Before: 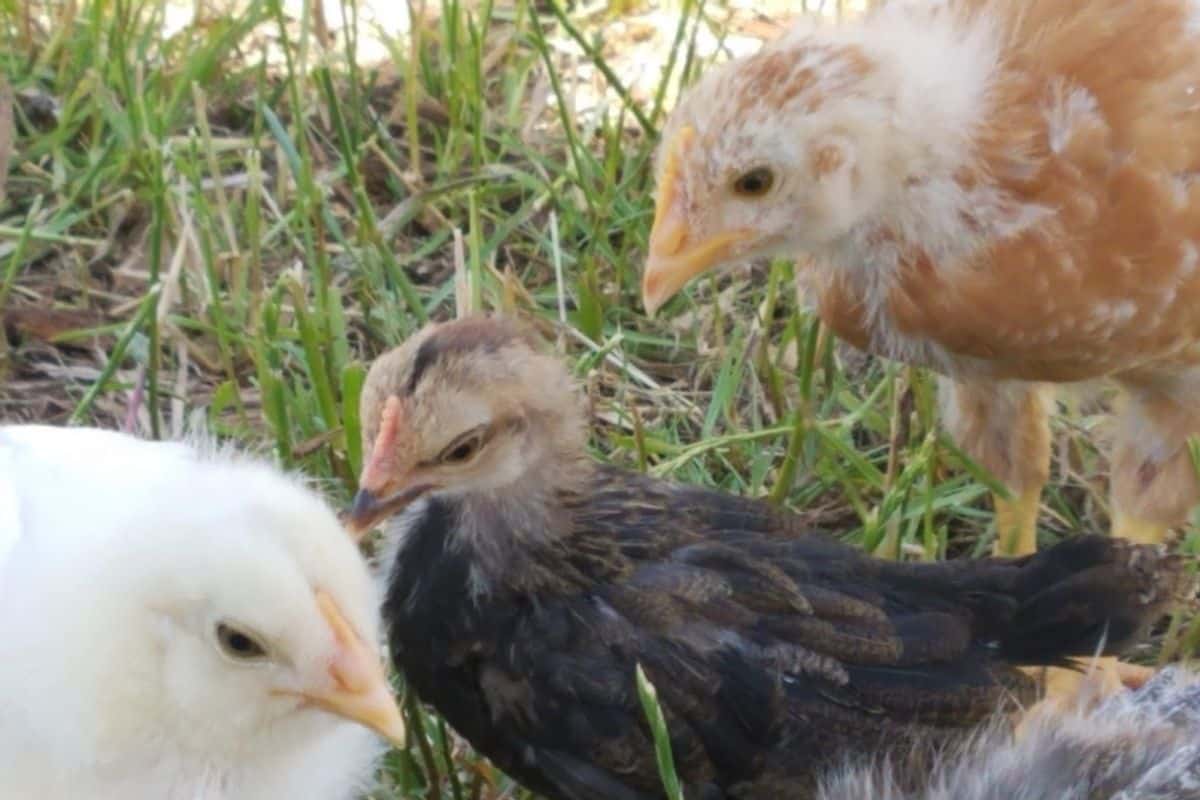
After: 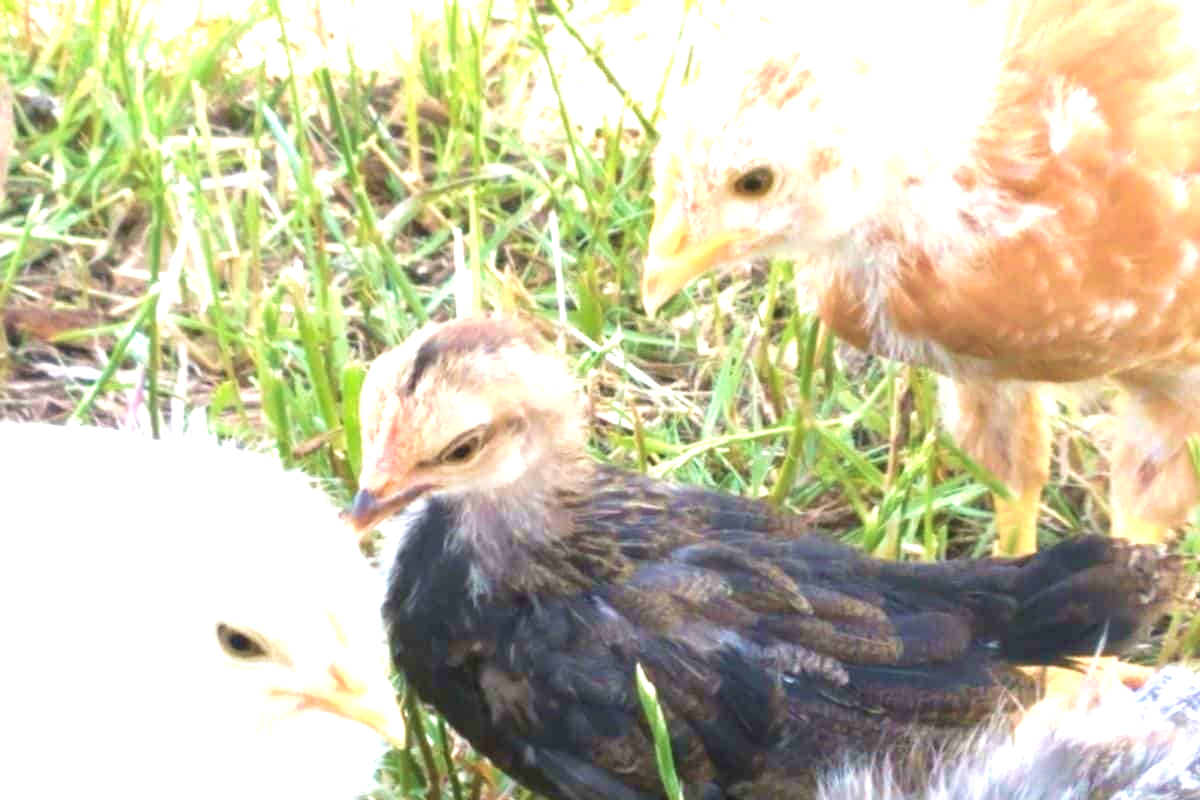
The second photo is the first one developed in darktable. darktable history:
exposure: black level correction 0.001, exposure 1.646 EV, compensate exposure bias true, compensate highlight preservation false
white balance: emerald 1
velvia: on, module defaults
